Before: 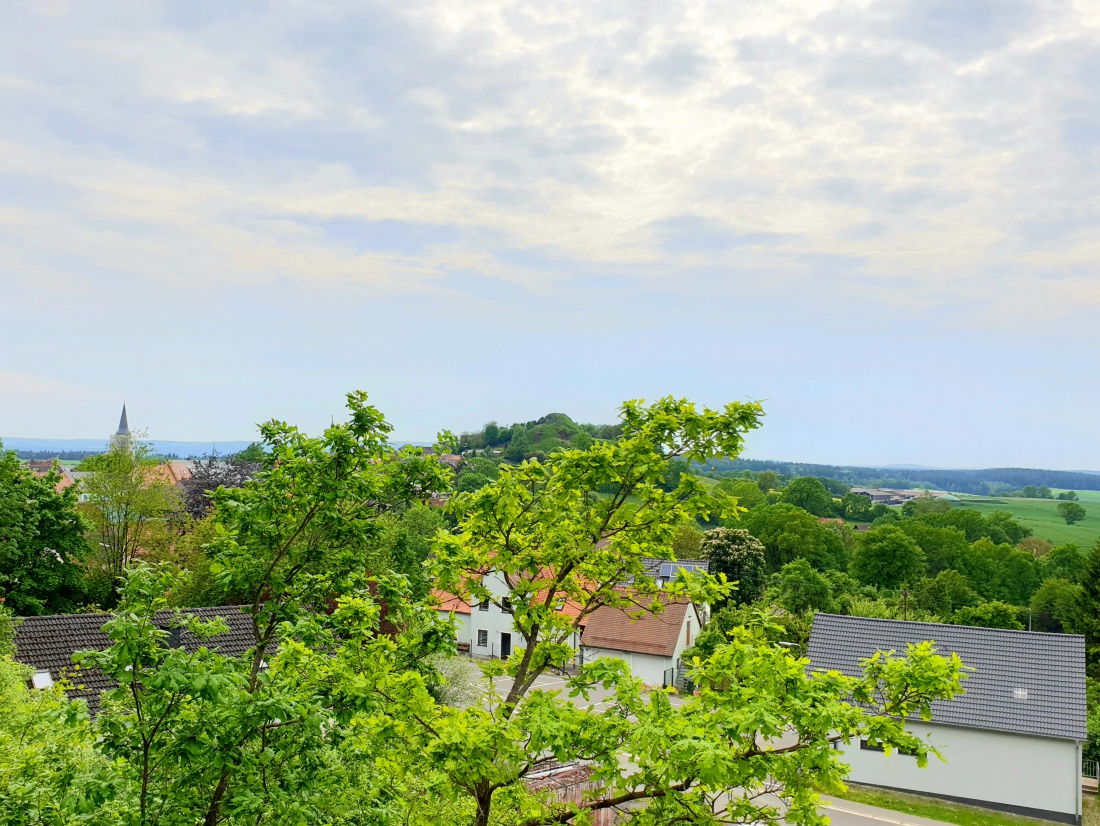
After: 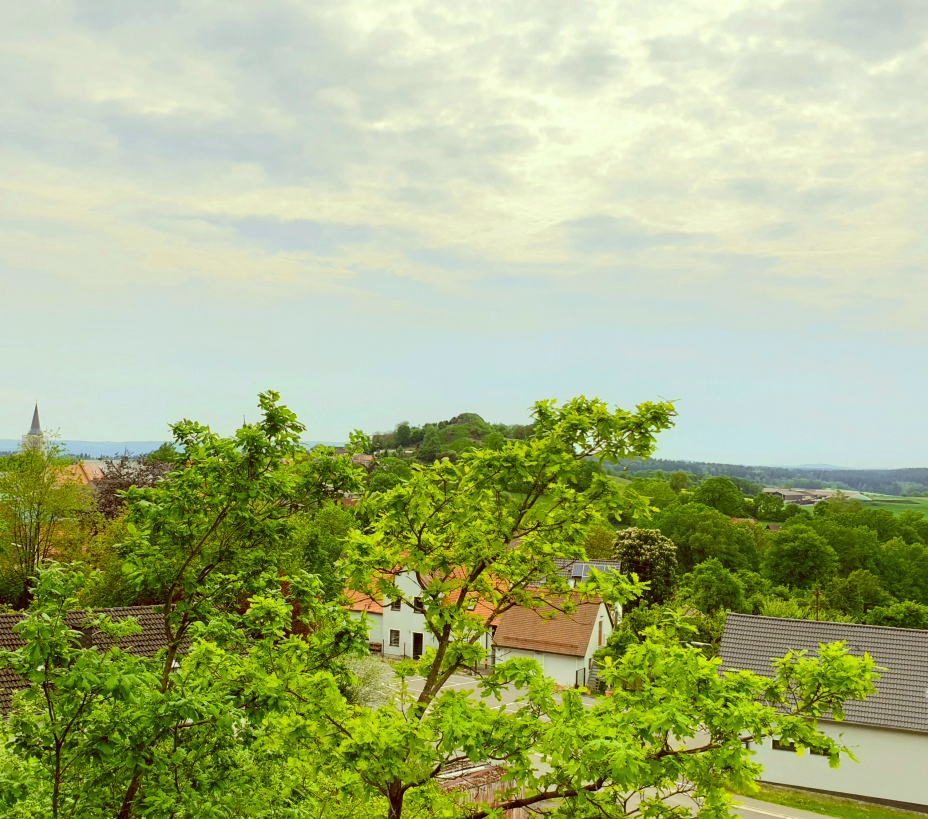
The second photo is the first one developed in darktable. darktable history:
crop: left 8.026%, right 7.374%
color correction: highlights a* -5.94, highlights b* 9.48, shadows a* 10.12, shadows b* 23.94
